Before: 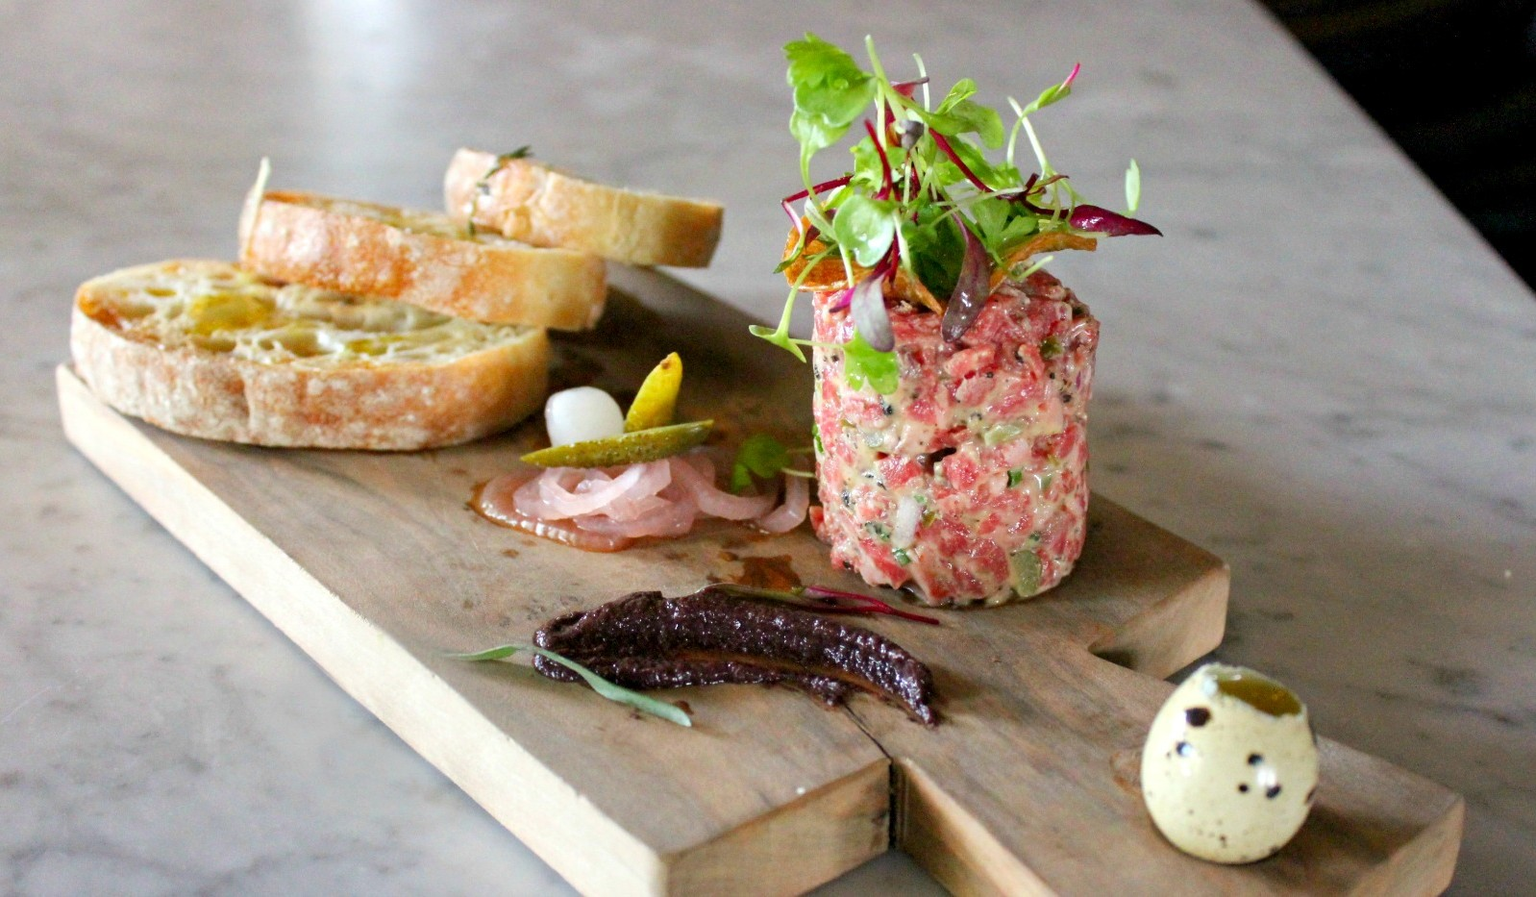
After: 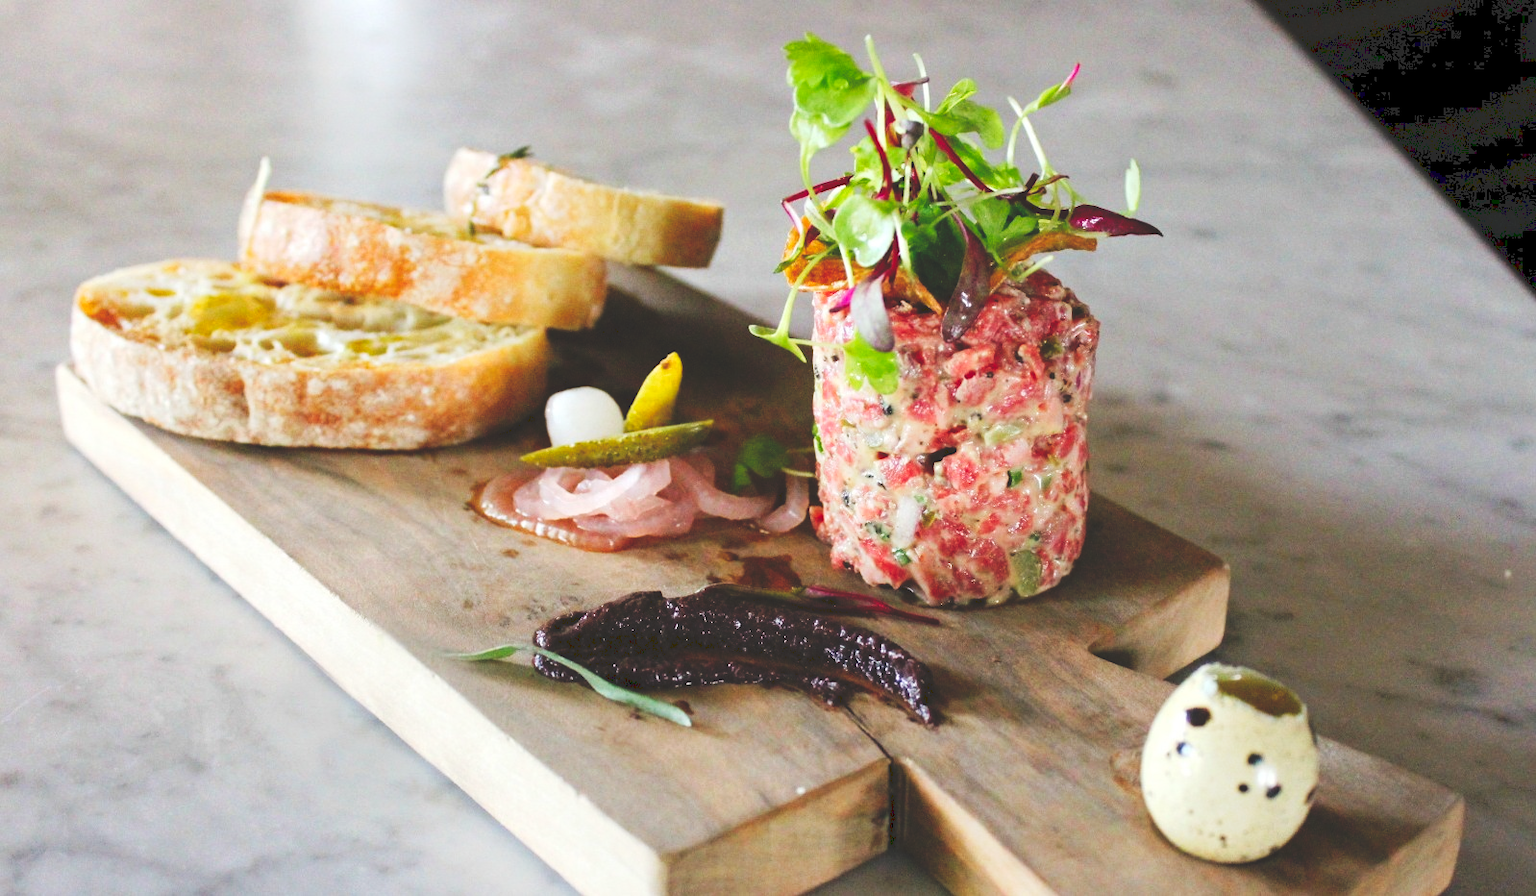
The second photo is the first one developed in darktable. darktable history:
tone curve: curves: ch0 [(0, 0) (0.003, 0.169) (0.011, 0.173) (0.025, 0.177) (0.044, 0.184) (0.069, 0.191) (0.1, 0.199) (0.136, 0.206) (0.177, 0.221) (0.224, 0.248) (0.277, 0.284) (0.335, 0.344) (0.399, 0.413) (0.468, 0.497) (0.543, 0.594) (0.623, 0.691) (0.709, 0.779) (0.801, 0.868) (0.898, 0.931) (1, 1)], preserve colors none
tone equalizer: on, module defaults
